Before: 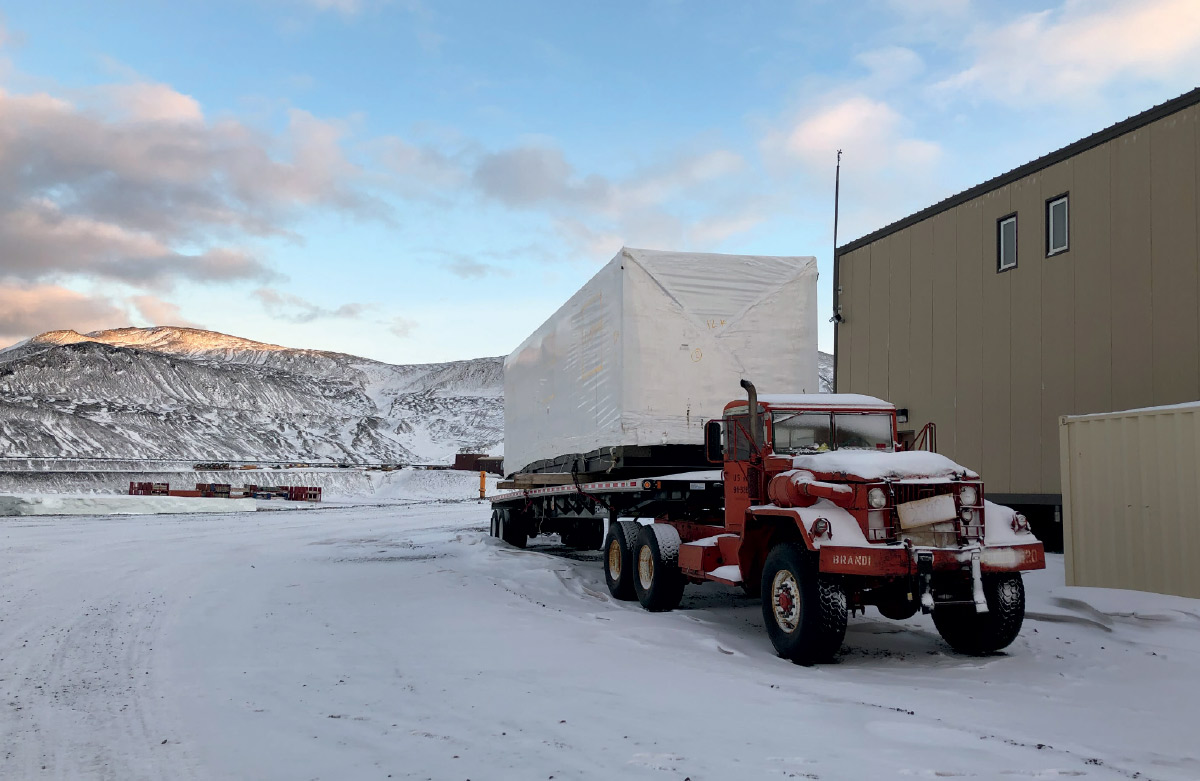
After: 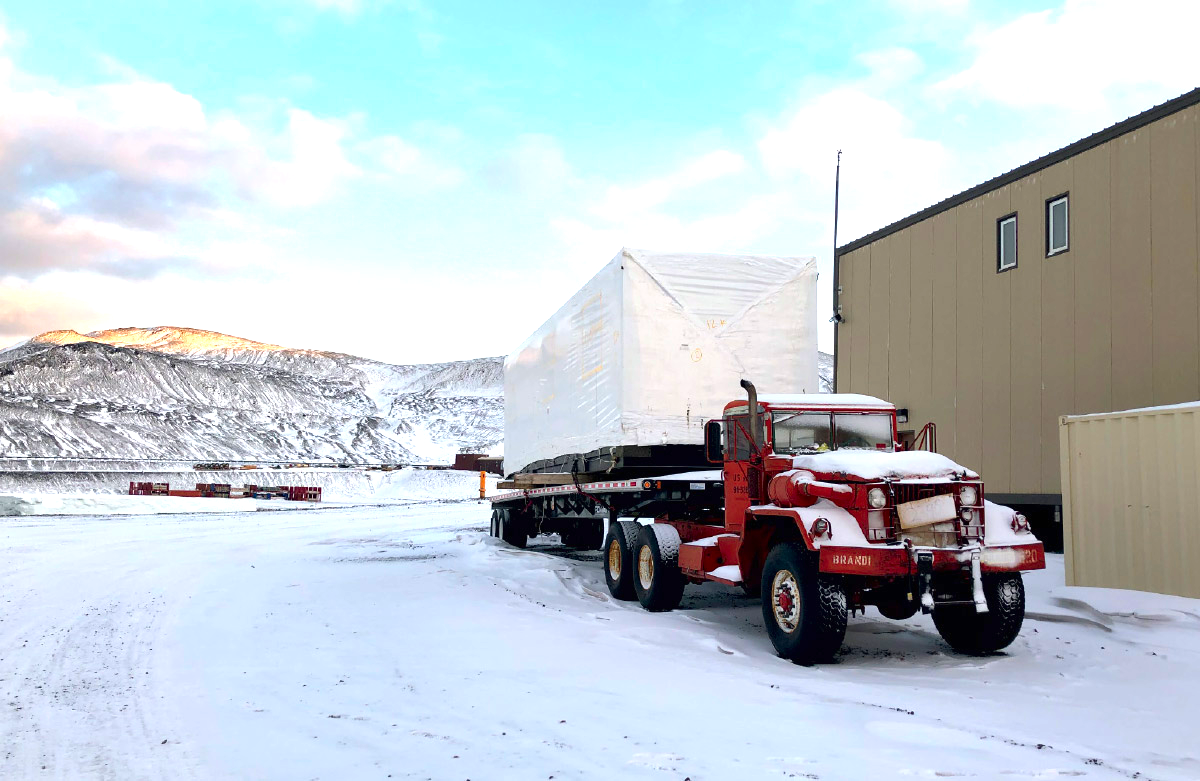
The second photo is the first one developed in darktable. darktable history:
contrast brightness saturation: contrast 0.09, saturation 0.28
exposure: black level correction 0, exposure 1.015 EV, compensate exposure bias true, compensate highlight preservation false
